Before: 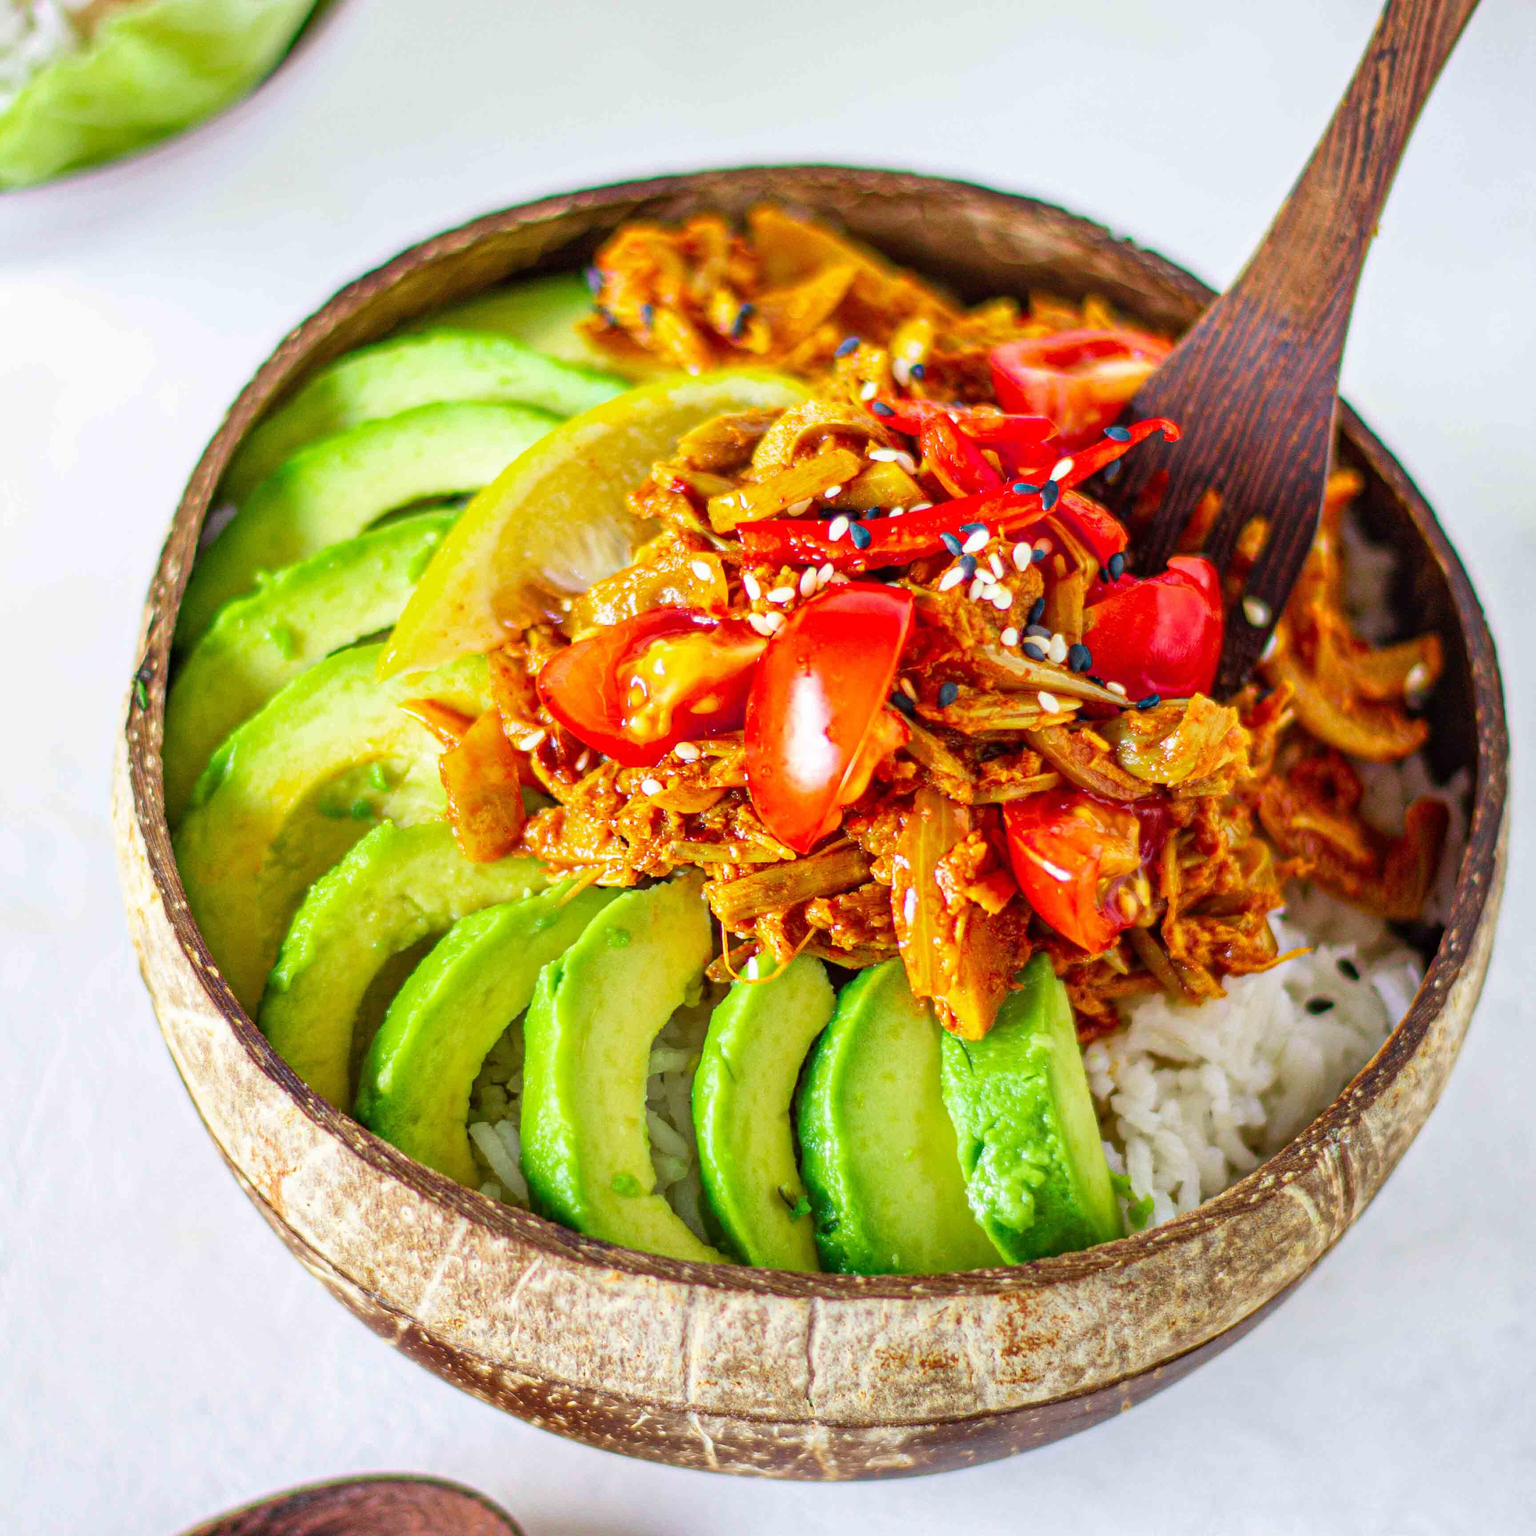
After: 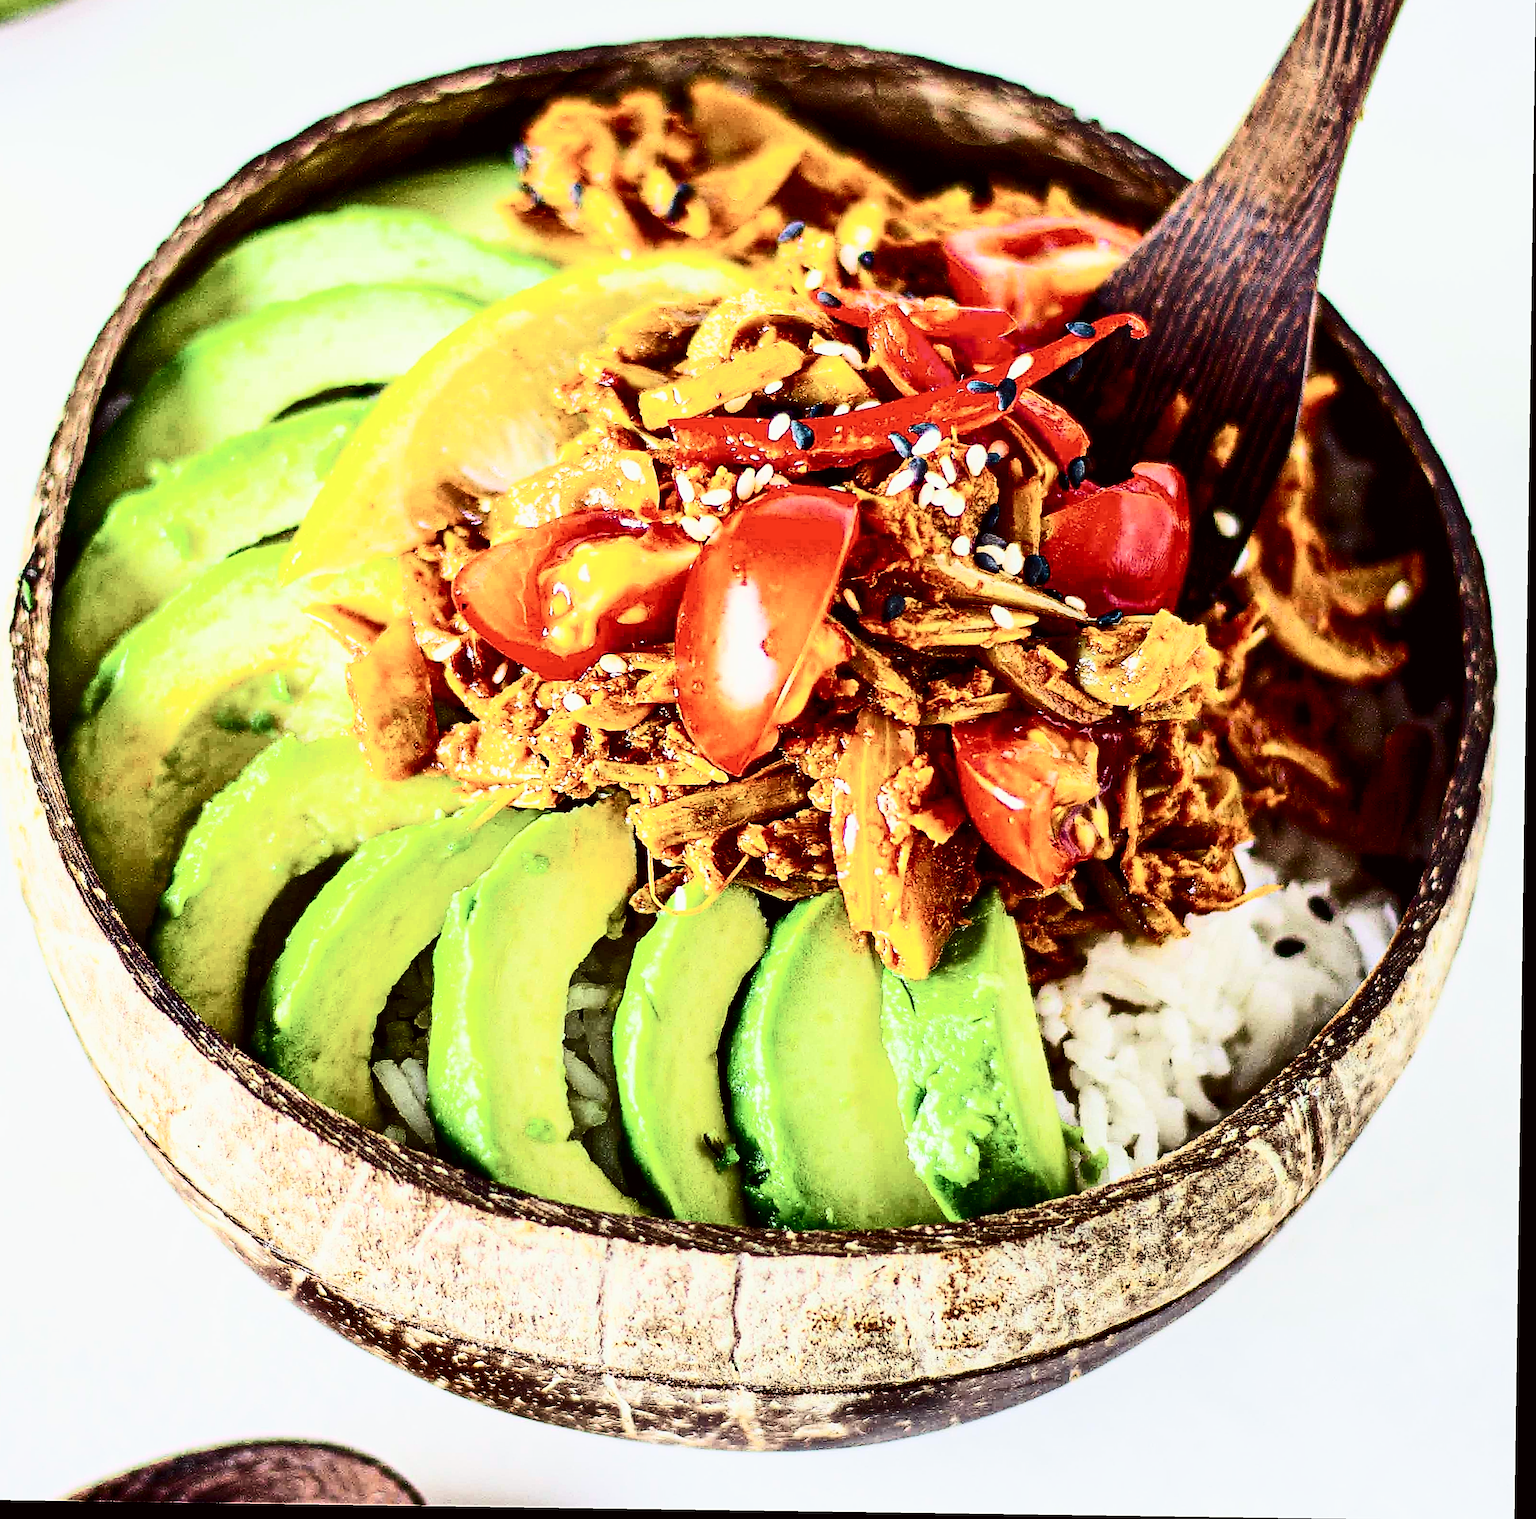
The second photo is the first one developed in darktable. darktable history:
color correction: highlights a* -0.95, highlights b* 4.5, shadows a* 3.55
filmic rgb: black relative exposure -5 EV, white relative exposure 3.5 EV, hardness 3.19, contrast 1.4, highlights saturation mix -30%
rotate and perspective: rotation 0.8°, automatic cropping off
crop and rotate: left 8.262%, top 9.226%
white balance: red 0.976, blue 1.04
haze removal: strength -0.09, distance 0.358, compatibility mode true, adaptive false
sharpen: amount 2
contrast brightness saturation: contrast 0.5, saturation -0.1
